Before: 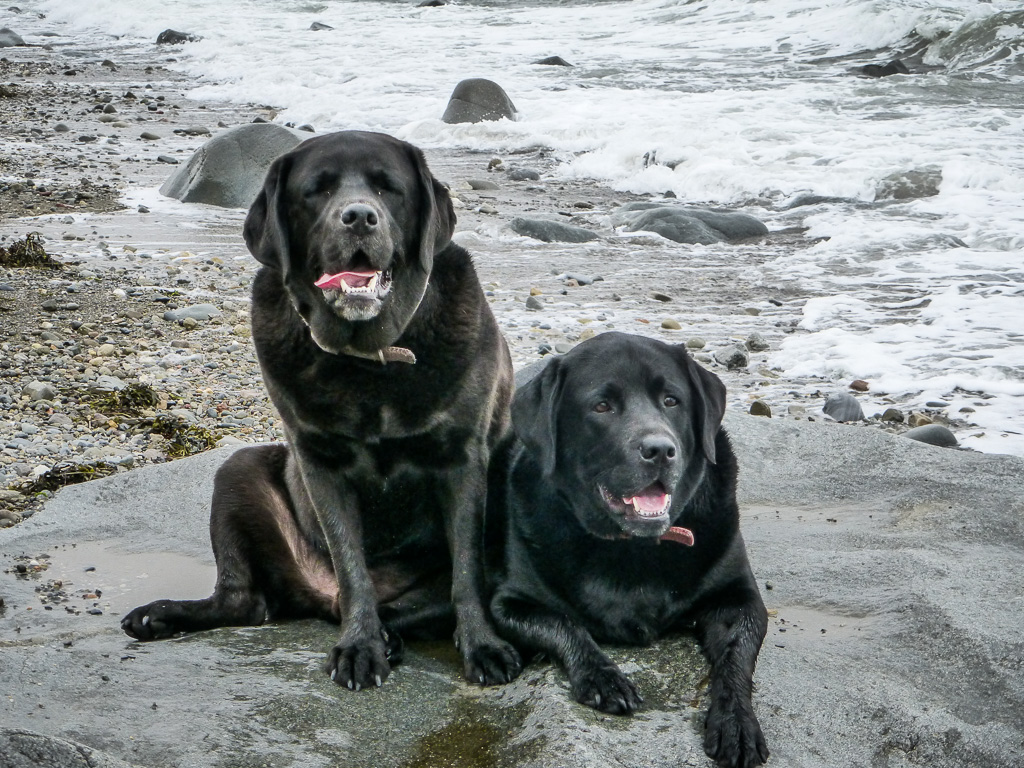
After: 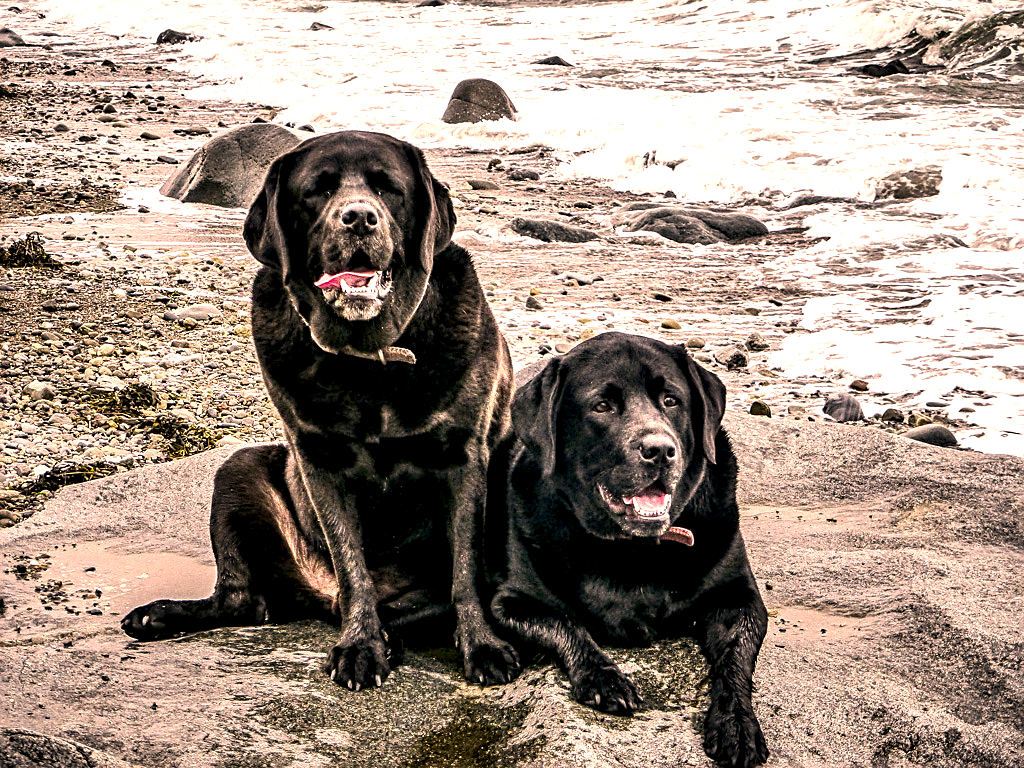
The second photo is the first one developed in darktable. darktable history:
sharpen: on, module defaults
local contrast: highlights 65%, shadows 54%, detail 169%, midtone range 0.514
color correction: highlights a* 21.88, highlights b* 22.25
haze removal: strength 0.29, distance 0.25, compatibility mode true, adaptive false
tone equalizer: -8 EV -0.75 EV, -7 EV -0.7 EV, -6 EV -0.6 EV, -5 EV -0.4 EV, -3 EV 0.4 EV, -2 EV 0.6 EV, -1 EV 0.7 EV, +0 EV 0.75 EV, edges refinement/feathering 500, mask exposure compensation -1.57 EV, preserve details no
